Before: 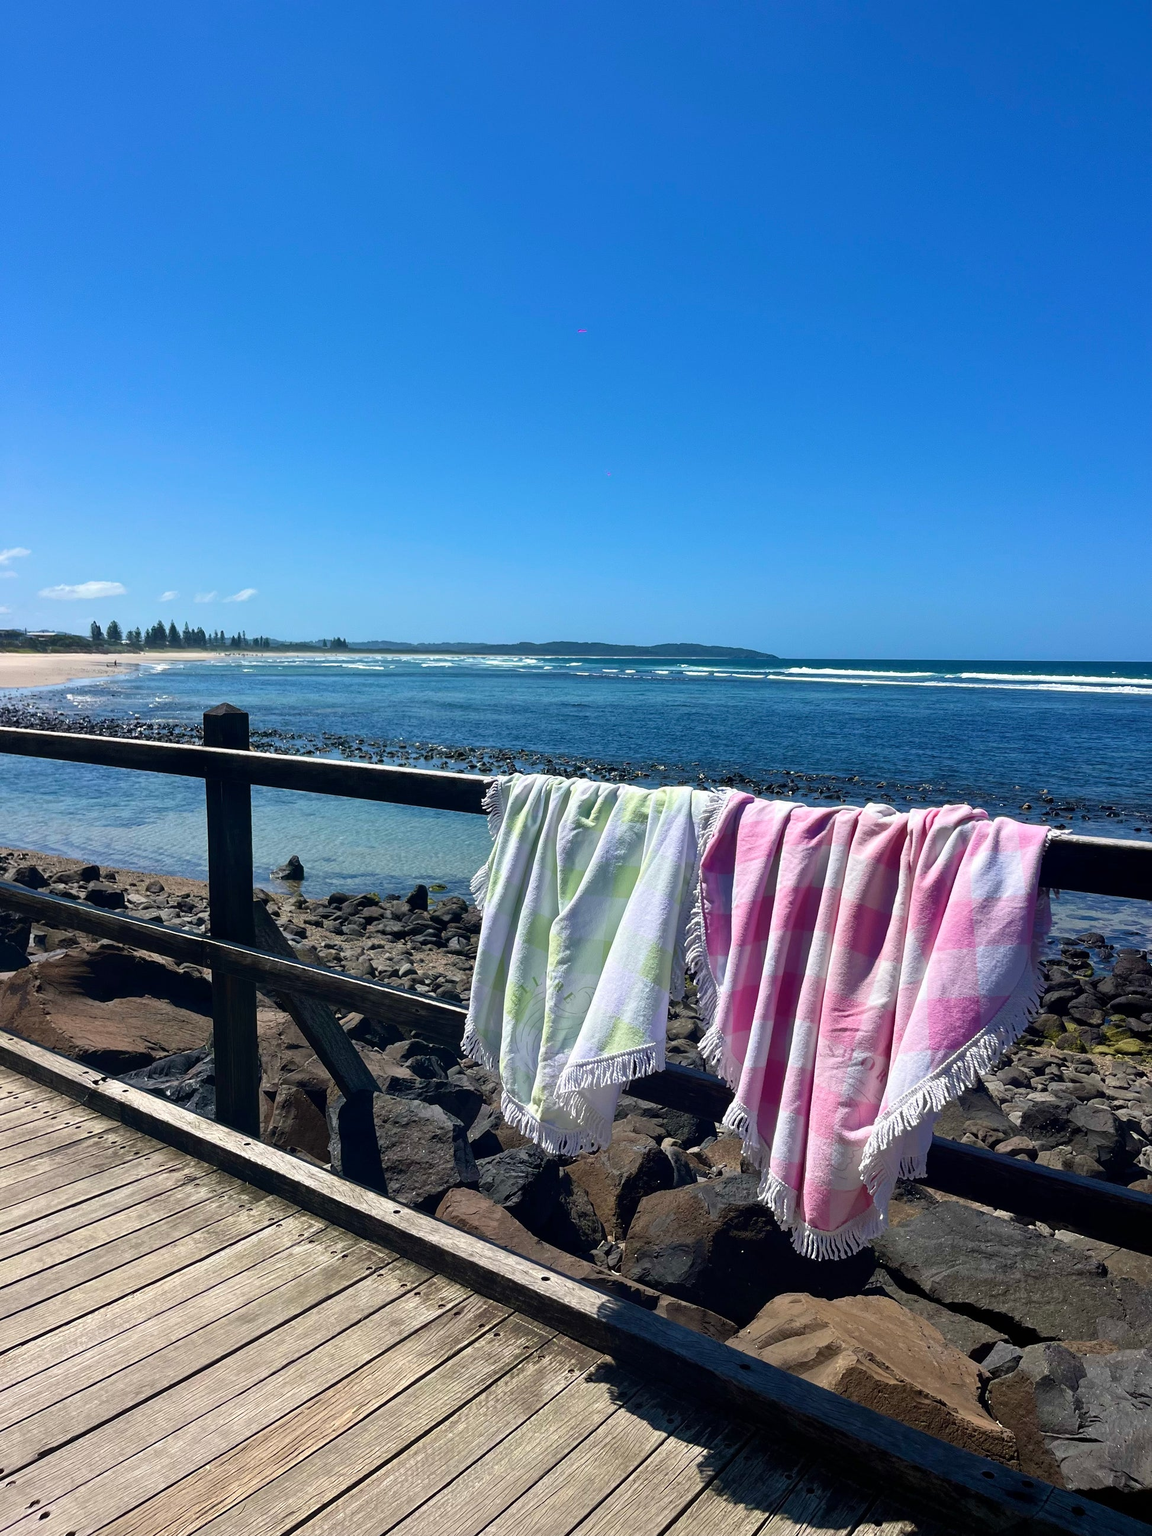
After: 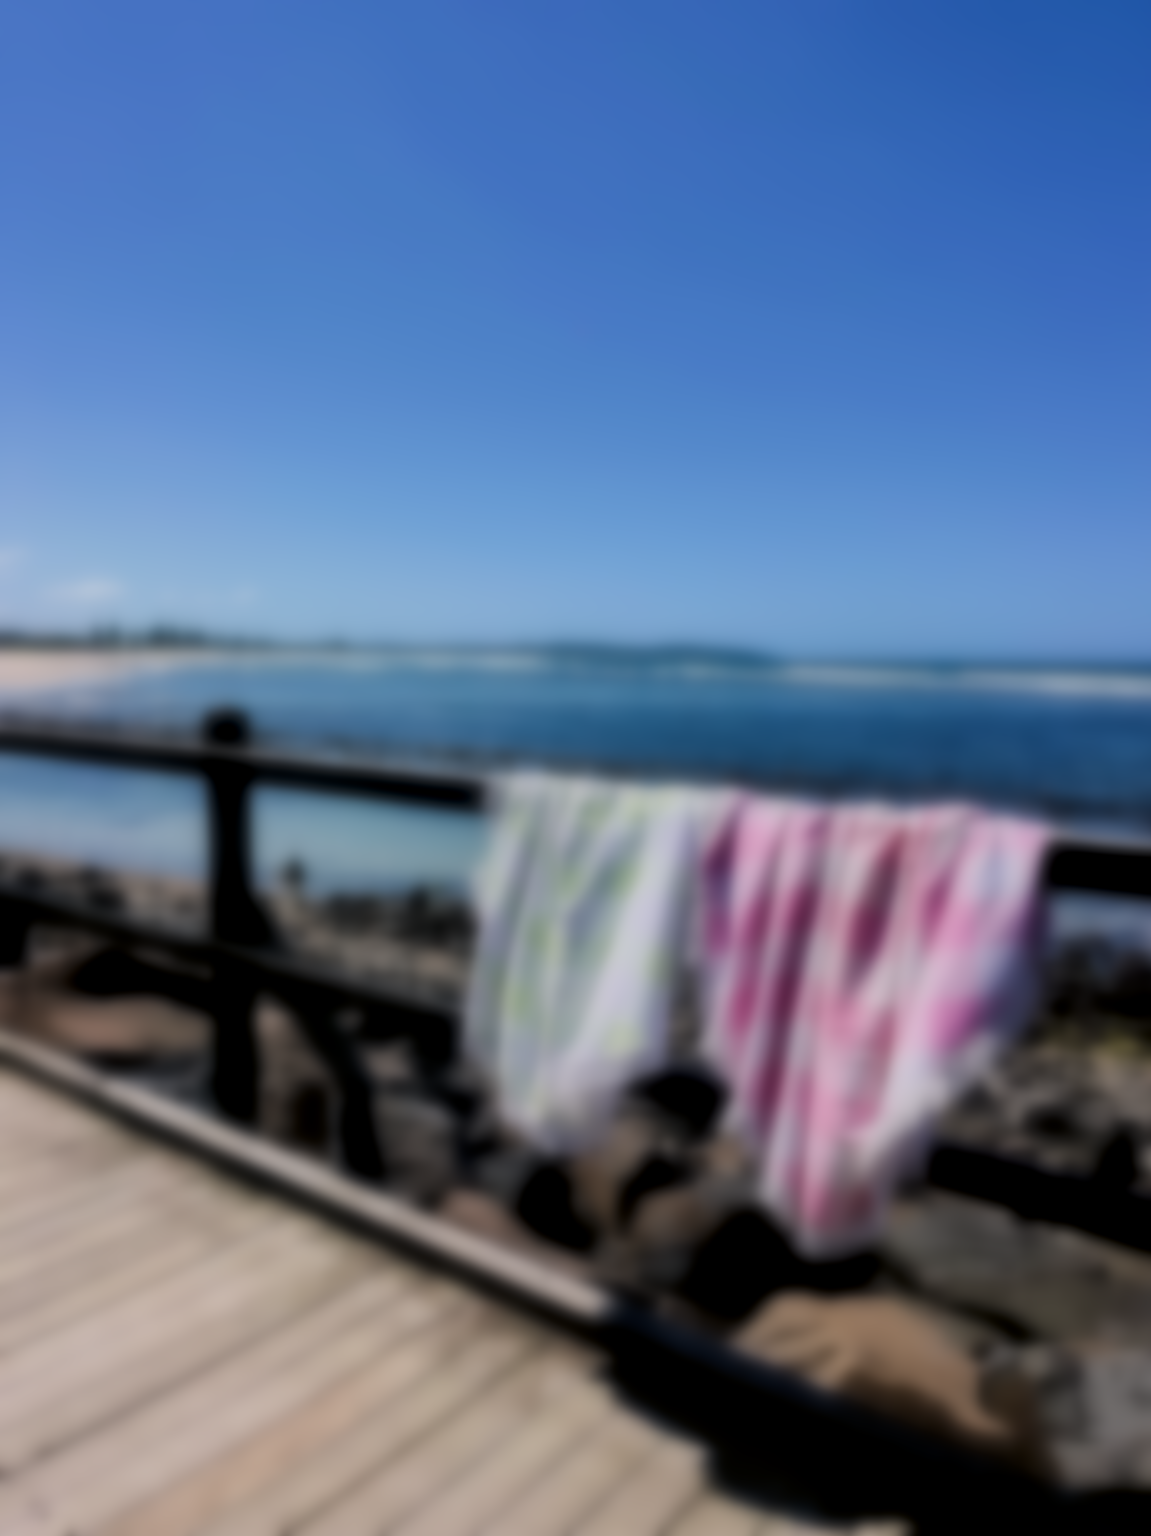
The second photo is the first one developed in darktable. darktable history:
filmic rgb: black relative exposure -6.98 EV, white relative exposure 5.63 EV, hardness 2.86
lowpass: radius 16, unbound 0
tone equalizer: -8 EV -0.417 EV, -7 EV -0.389 EV, -6 EV -0.333 EV, -5 EV -0.222 EV, -3 EV 0.222 EV, -2 EV 0.333 EV, -1 EV 0.389 EV, +0 EV 0.417 EV, edges refinement/feathering 500, mask exposure compensation -1.57 EV, preserve details no
local contrast: on, module defaults
color correction: highlights a* 3.12, highlights b* -1.55, shadows a* -0.101, shadows b* 2.52, saturation 0.98
exposure: exposure -0.153 EV, compensate highlight preservation false
